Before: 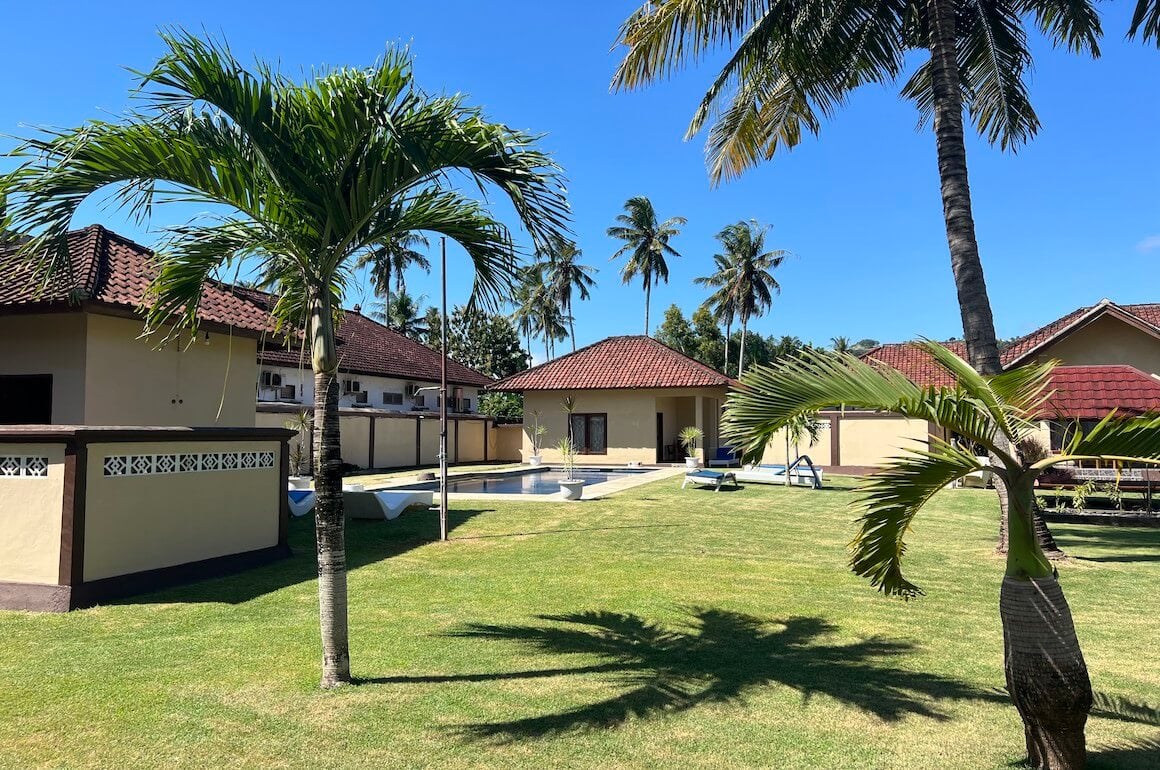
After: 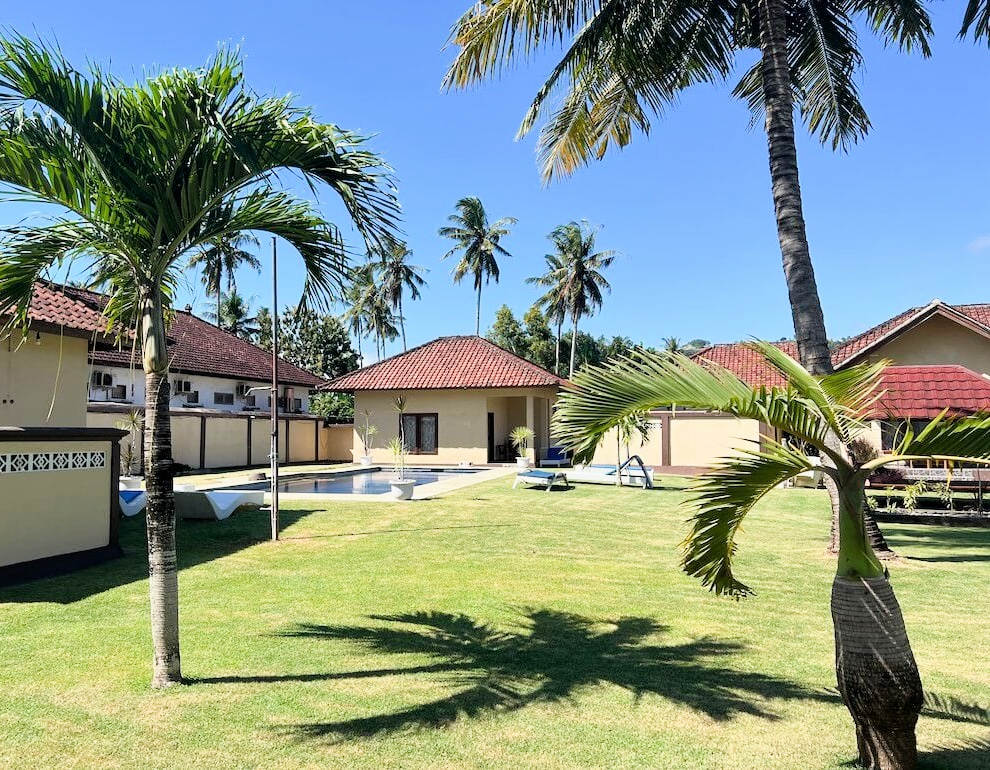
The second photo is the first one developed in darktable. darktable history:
exposure: black level correction 0, exposure 0.877 EV, compensate exposure bias true, compensate highlight preservation false
crop and rotate: left 14.584%
filmic rgb: white relative exposure 3.8 EV, hardness 4.35
